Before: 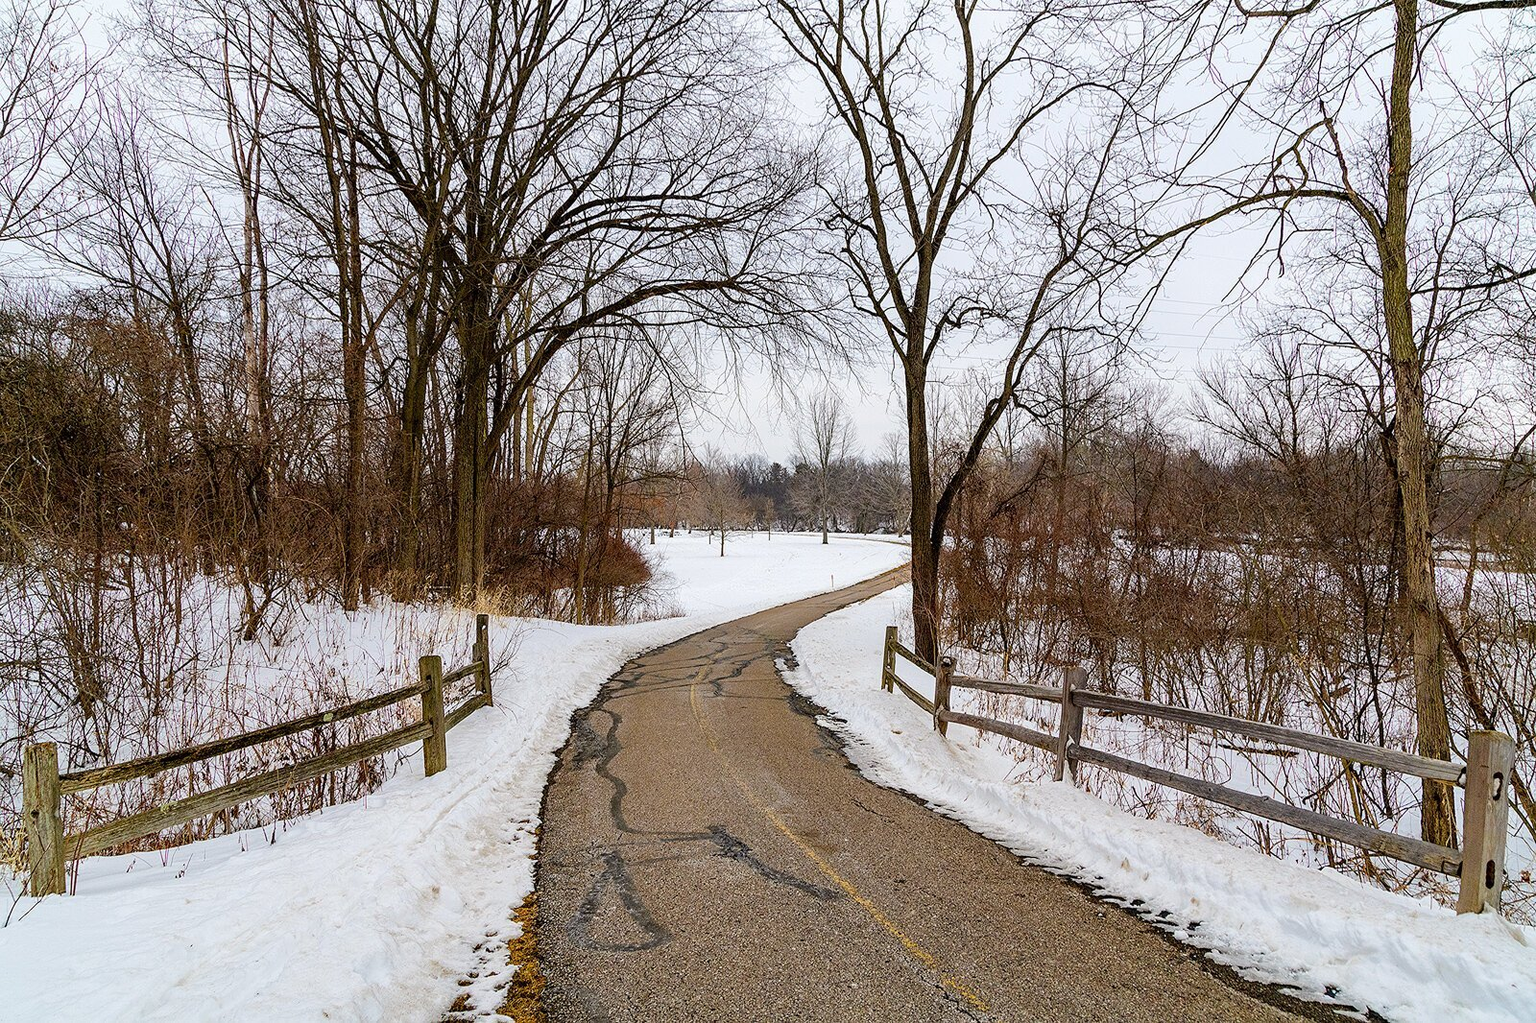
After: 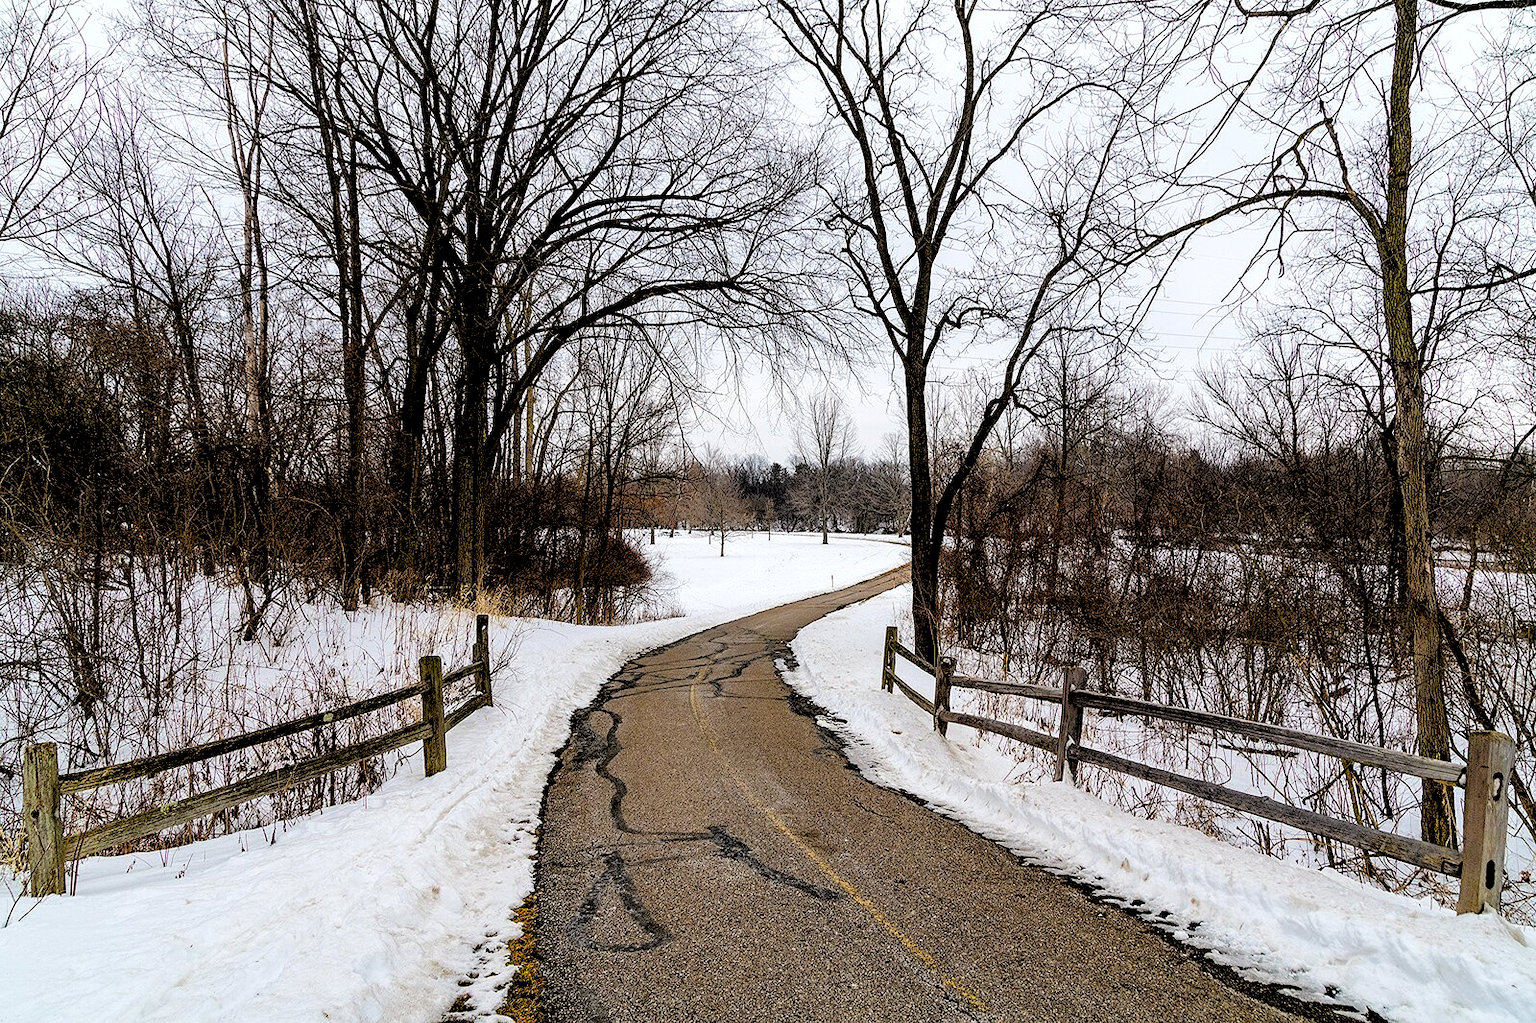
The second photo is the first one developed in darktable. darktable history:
exposure: black level correction 0.01, exposure 0.014 EV, compensate highlight preservation false
rgb levels: levels [[0.034, 0.472, 0.904], [0, 0.5, 1], [0, 0.5, 1]]
